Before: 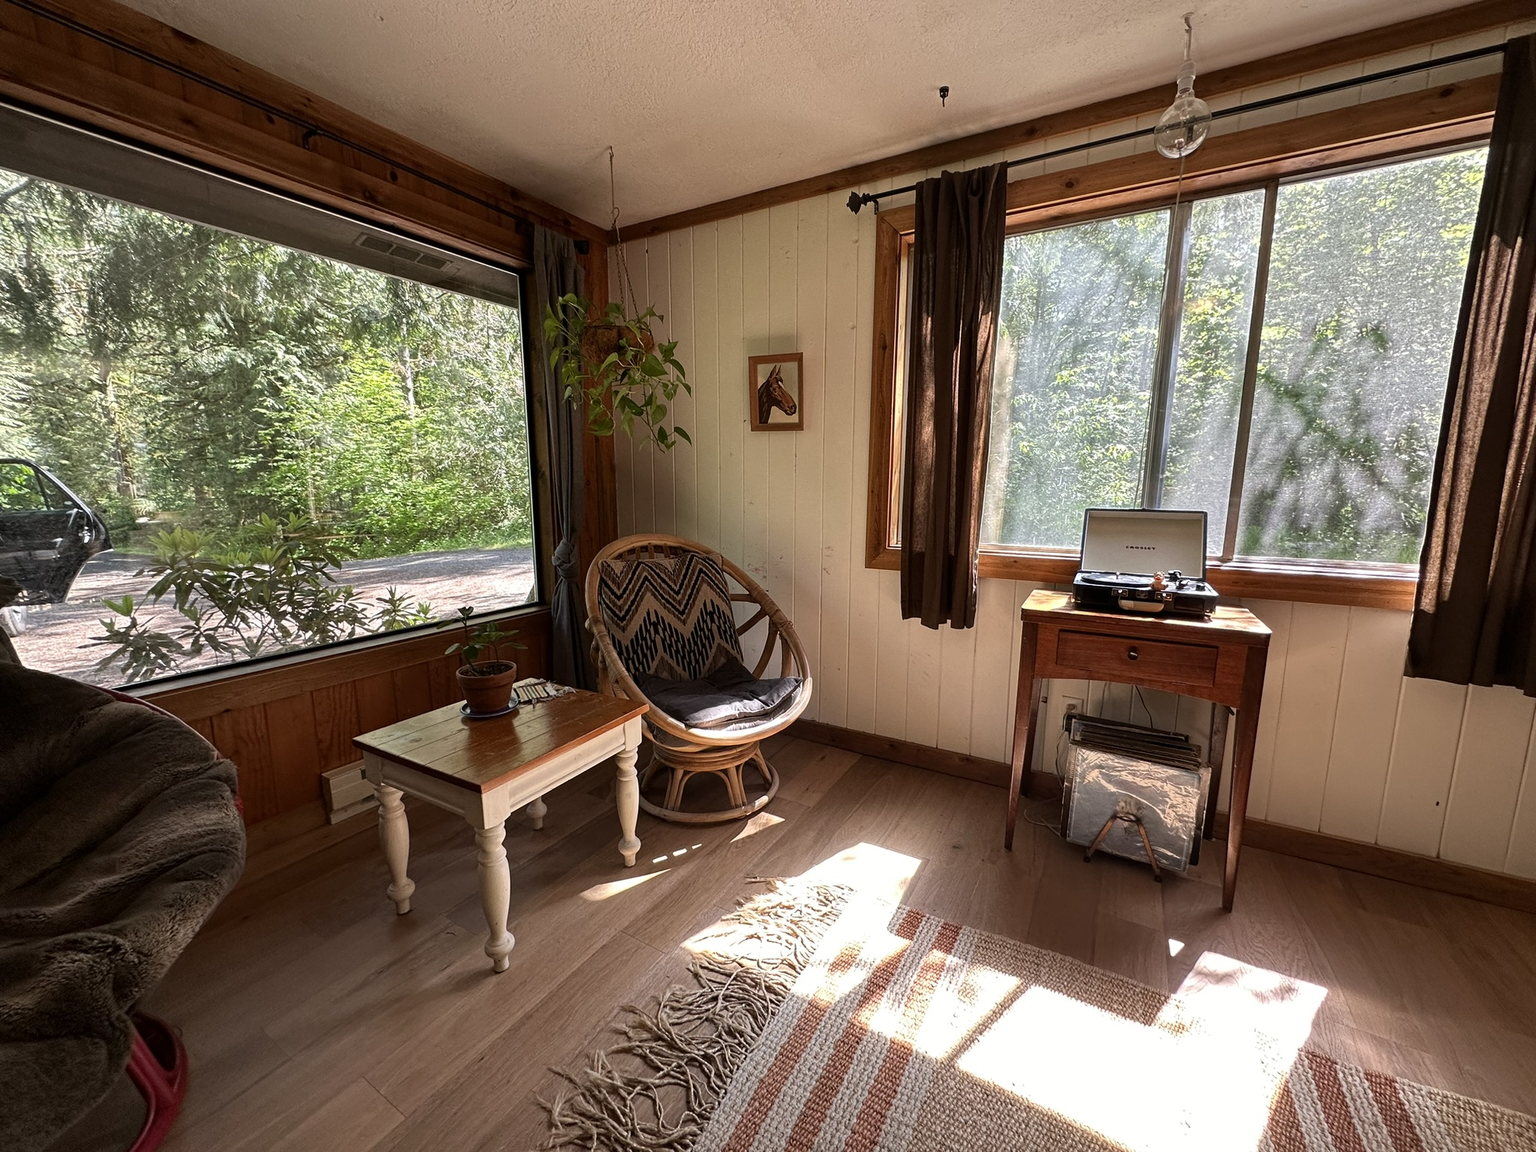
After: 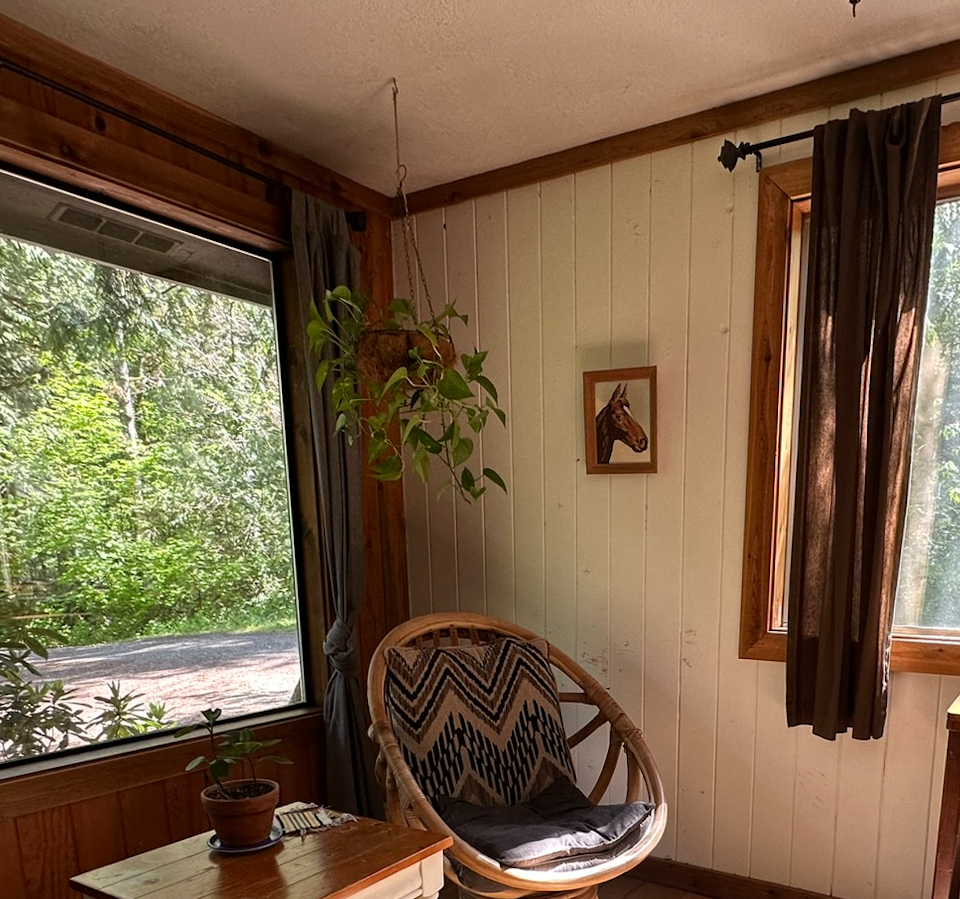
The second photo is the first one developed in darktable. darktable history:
crop: left 17.835%, top 7.675%, right 32.881%, bottom 32.213%
rotate and perspective: rotation 0.074°, lens shift (vertical) 0.096, lens shift (horizontal) -0.041, crop left 0.043, crop right 0.952, crop top 0.024, crop bottom 0.979
